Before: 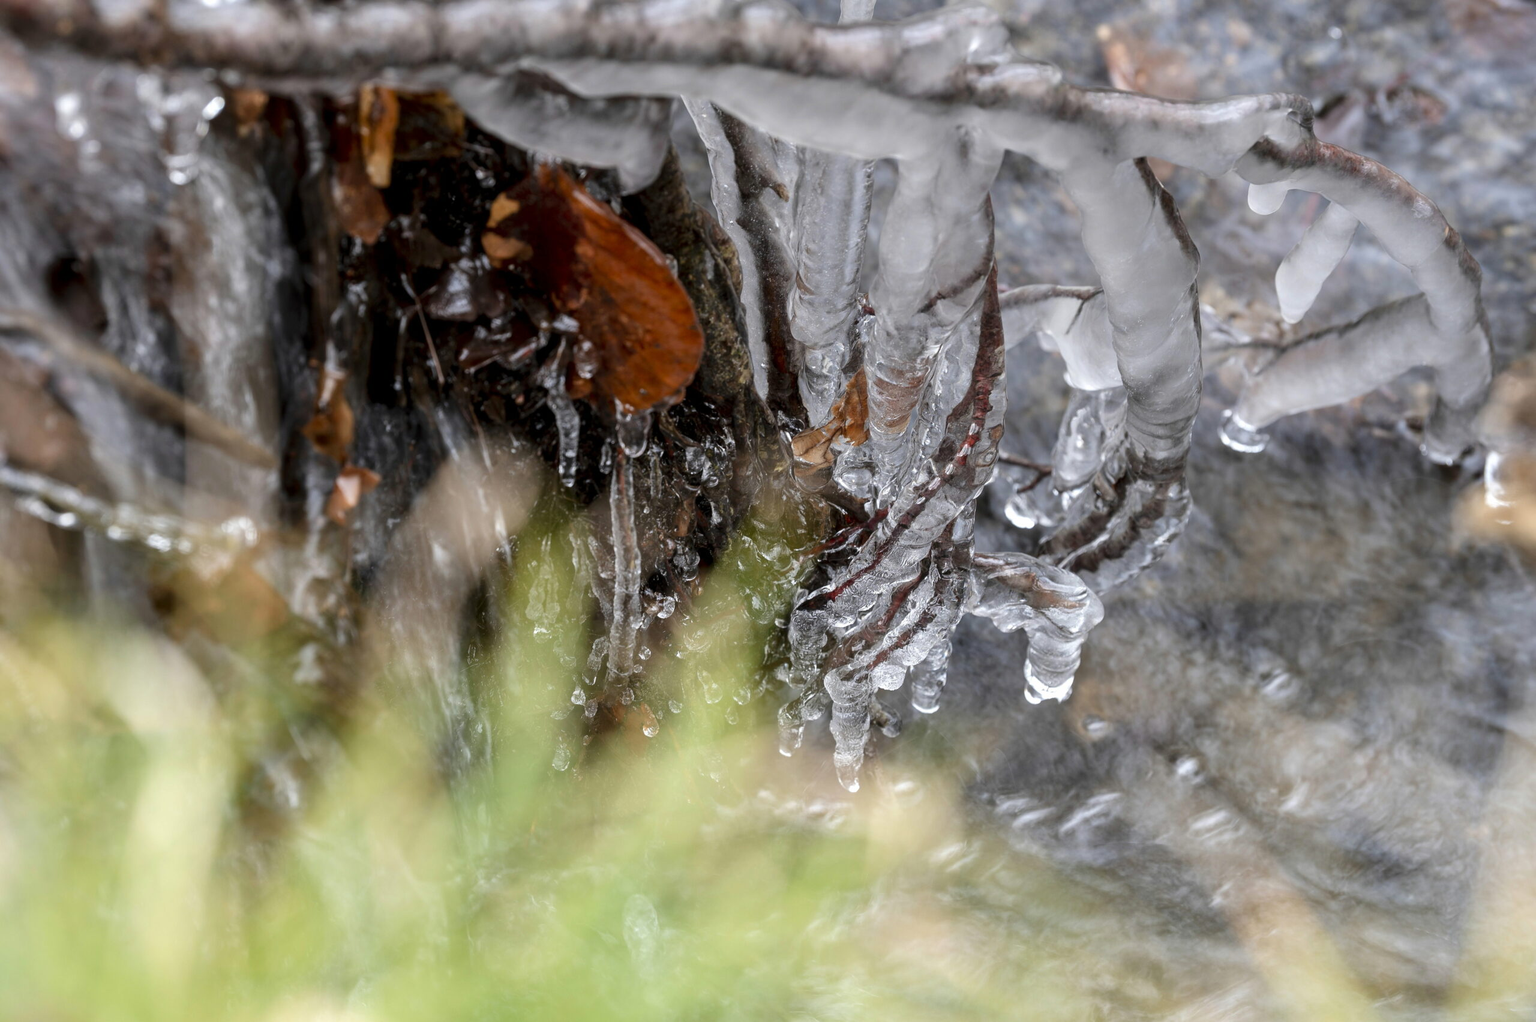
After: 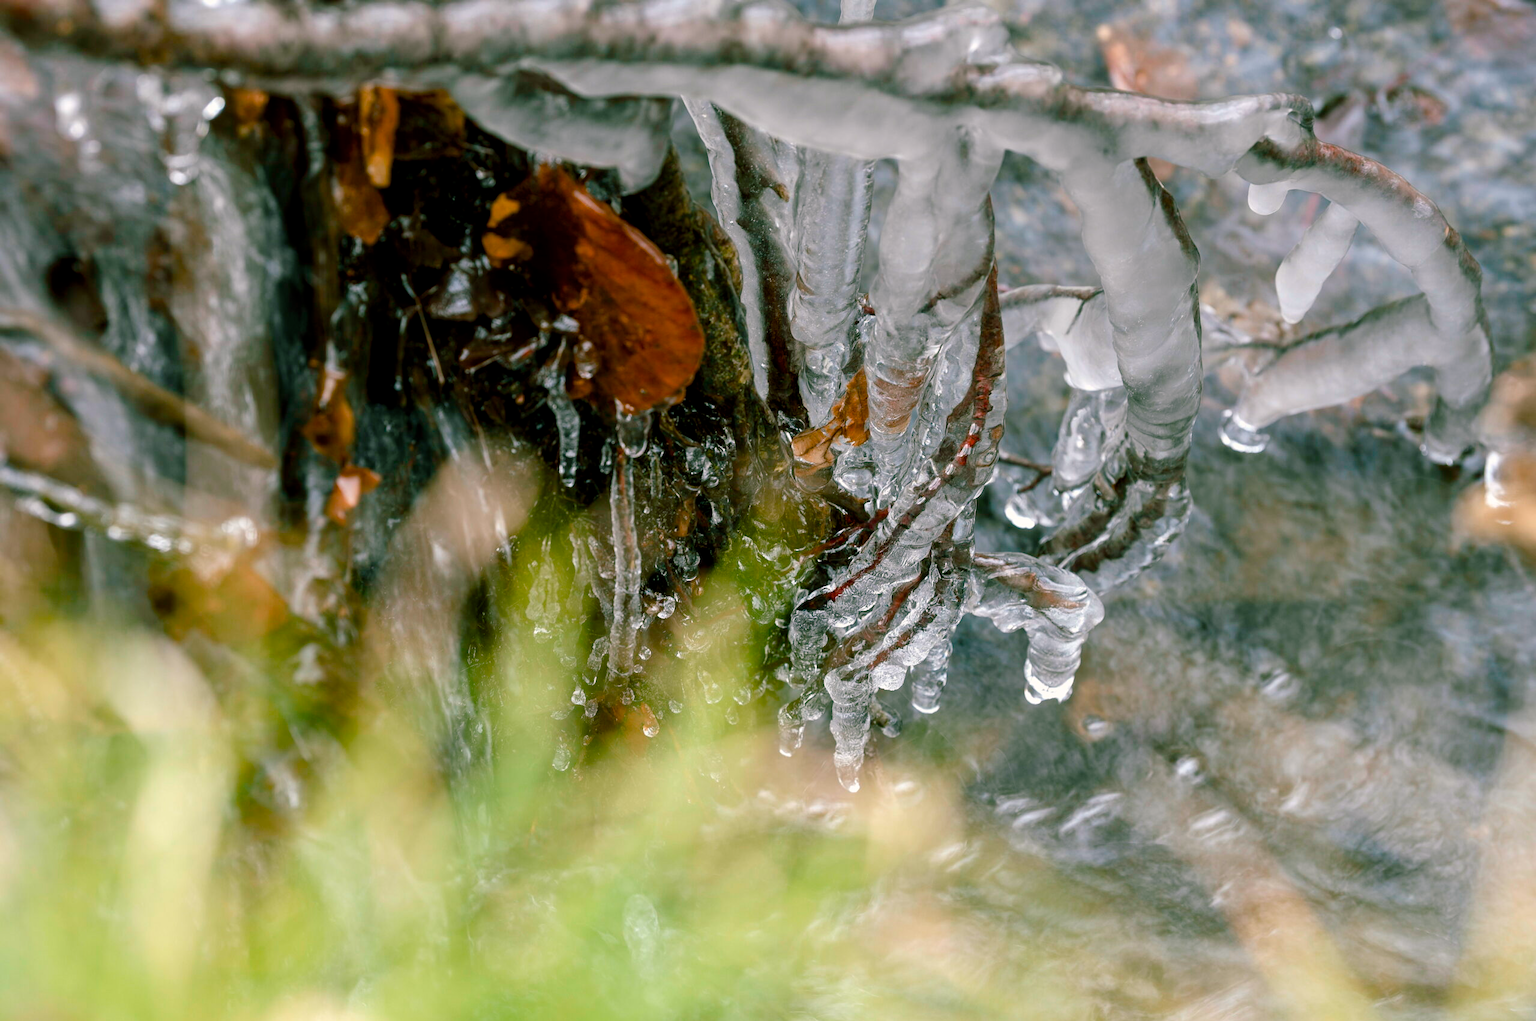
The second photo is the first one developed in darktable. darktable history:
color balance rgb: shadows lift › chroma 11.415%, shadows lift › hue 131.94°, highlights gain › chroma 1.088%, highlights gain › hue 60.11°, perceptual saturation grading › global saturation 20%, perceptual saturation grading › highlights -14.329%, perceptual saturation grading › shadows 49.809%, global vibrance 10%
